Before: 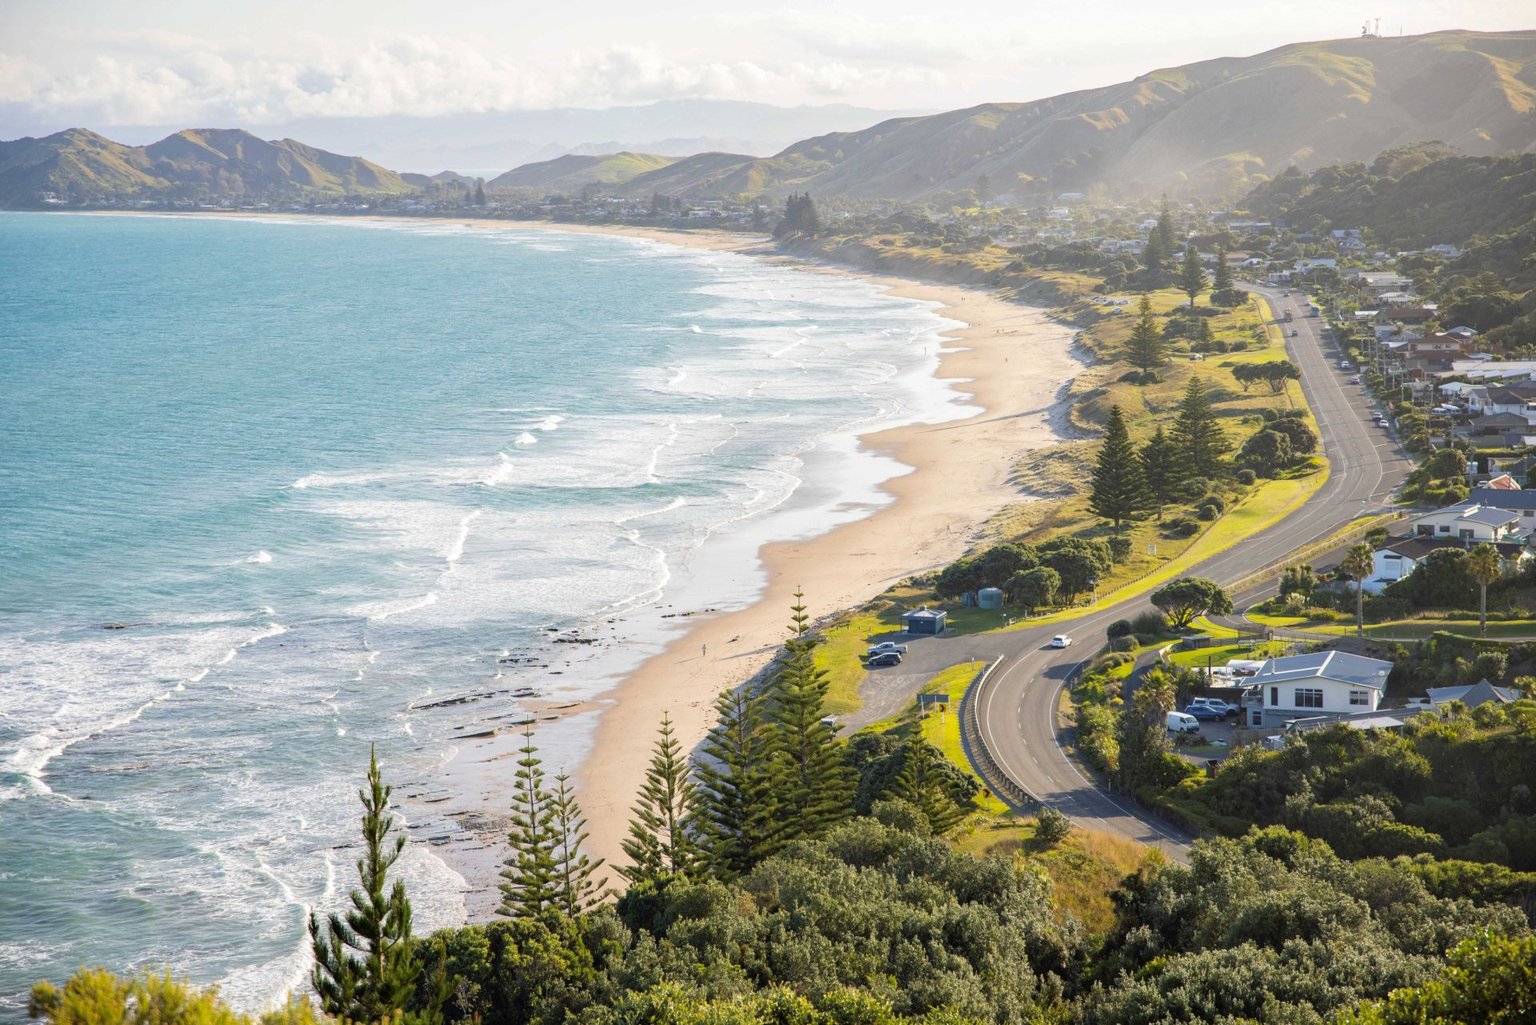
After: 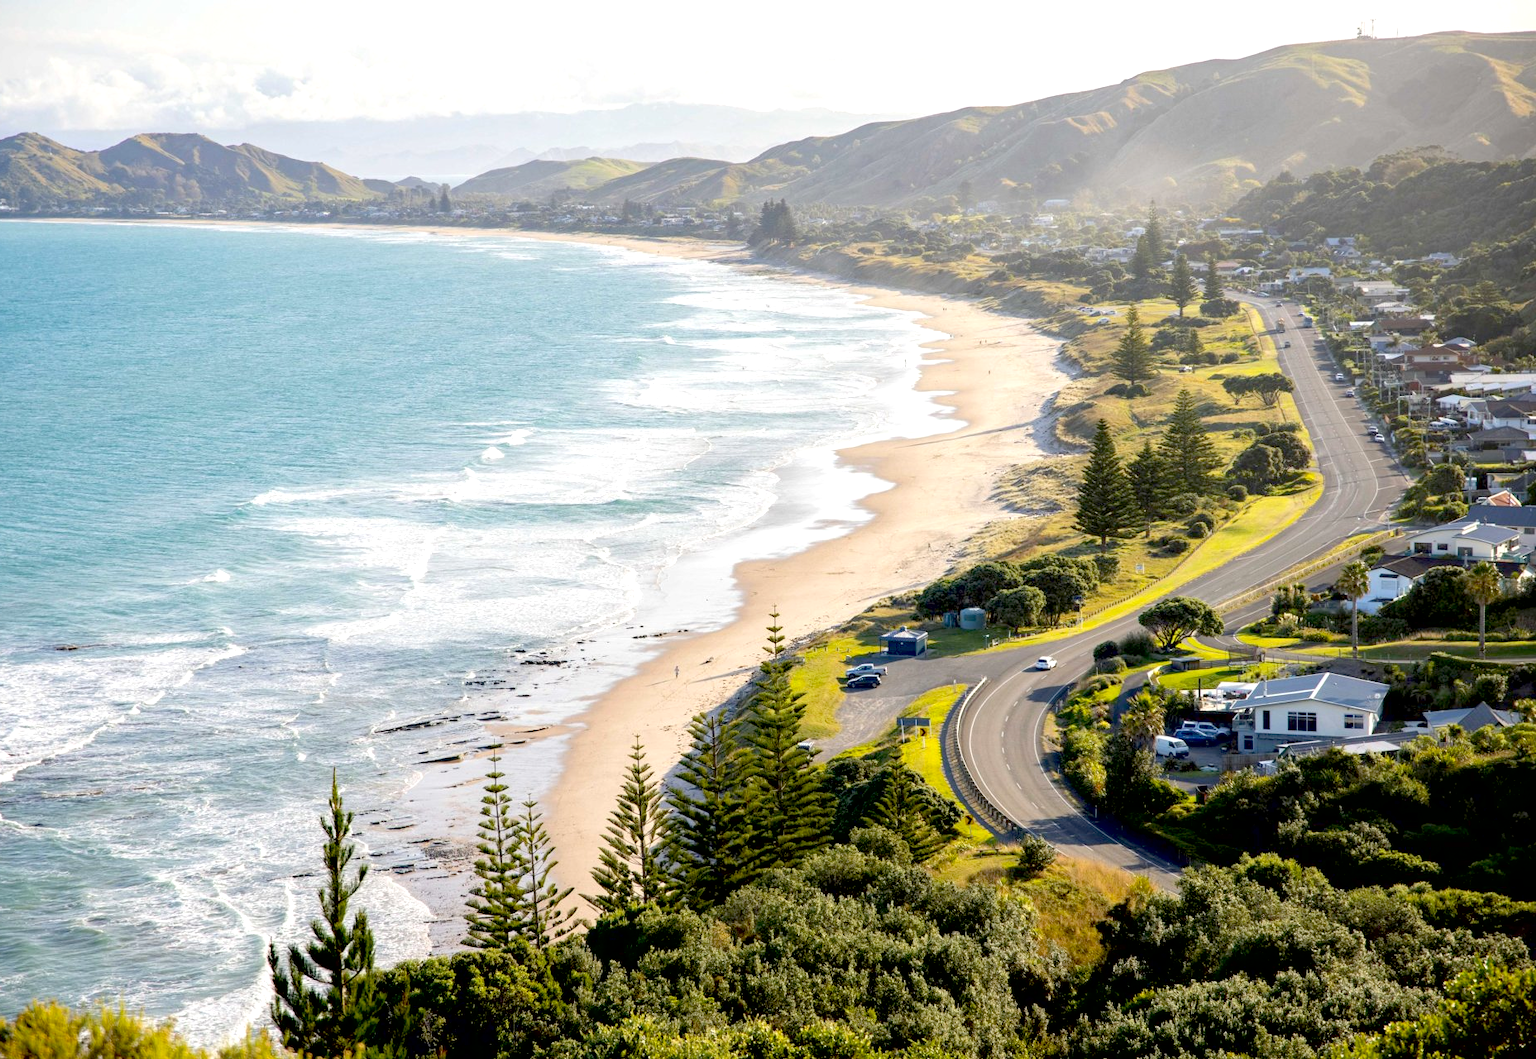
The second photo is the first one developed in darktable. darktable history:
crop and rotate: left 3.238%
contrast brightness saturation: saturation -0.05
exposure: black level correction 0.031, exposure 0.304 EV, compensate highlight preservation false
